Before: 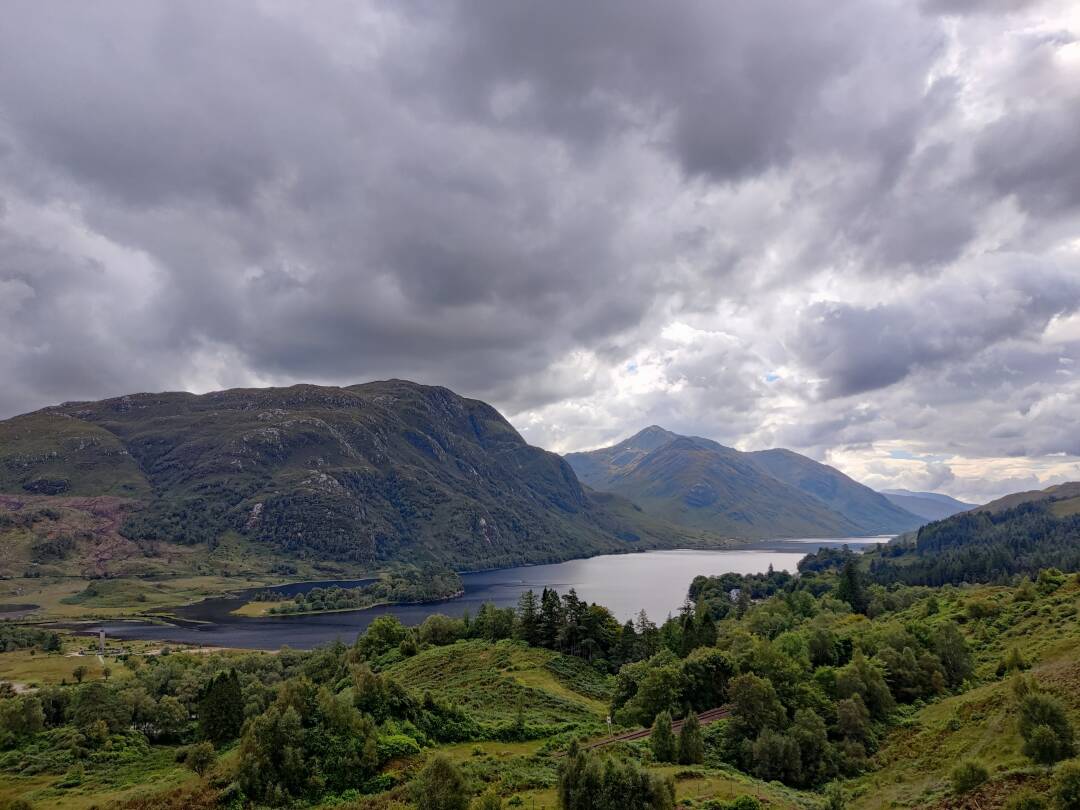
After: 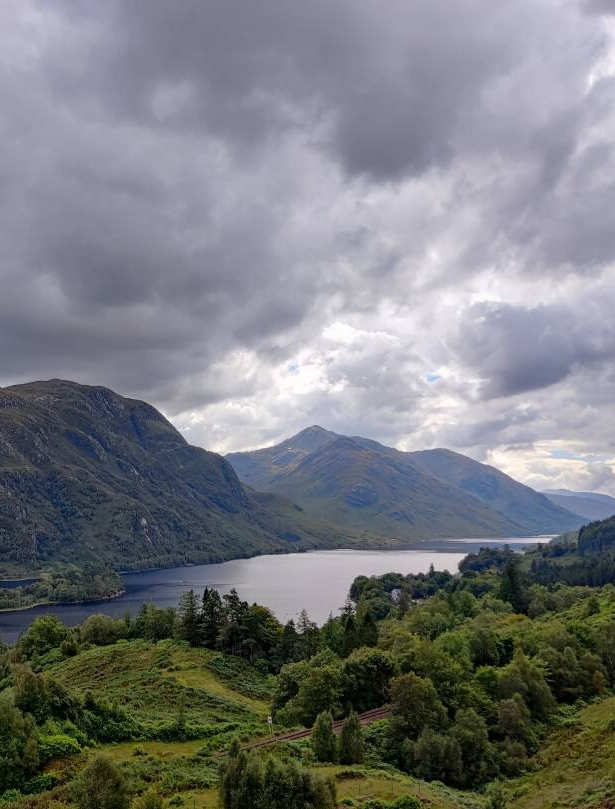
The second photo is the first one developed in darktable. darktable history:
crop: left 31.478%, top 0.017%, right 11.576%
